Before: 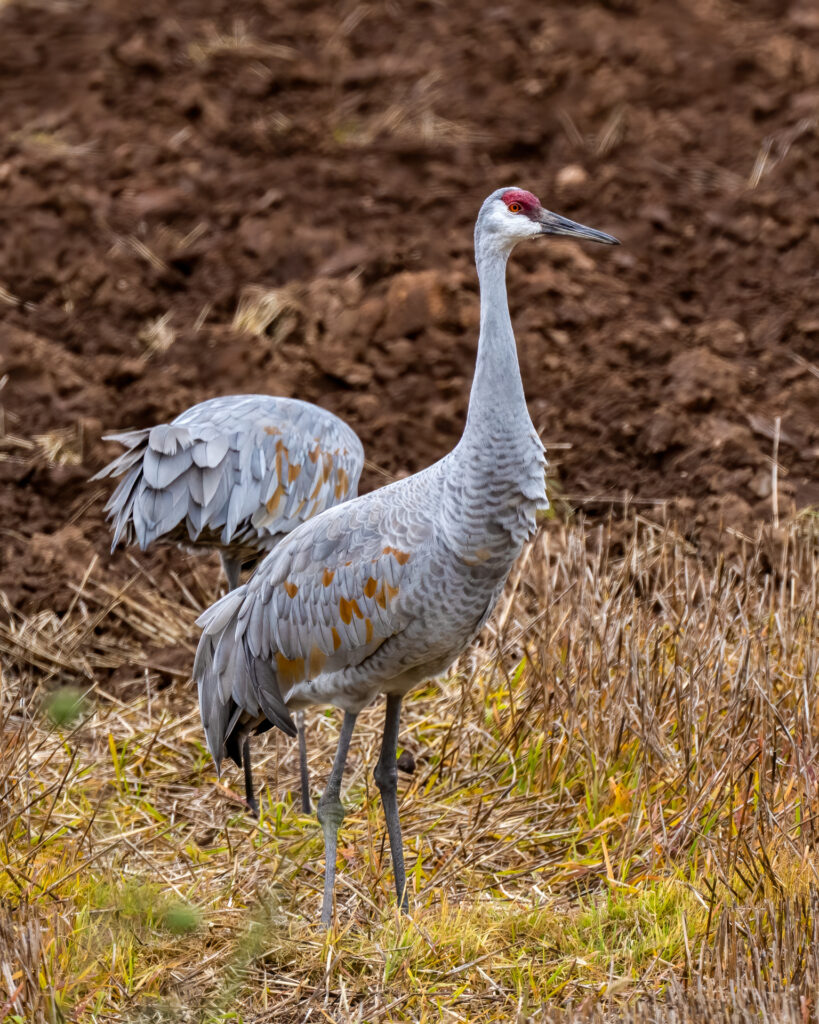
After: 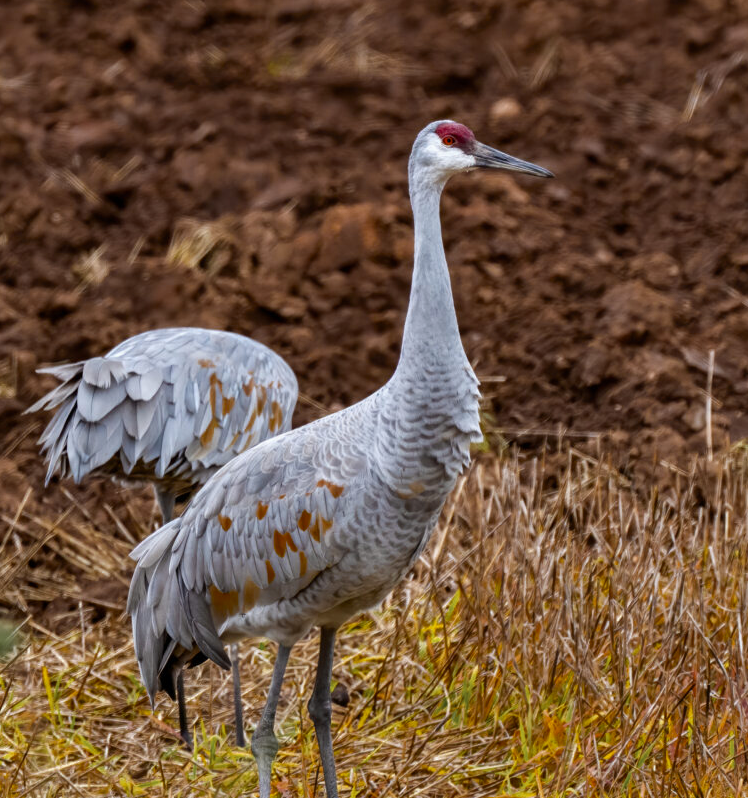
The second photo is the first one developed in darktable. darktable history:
color zones: curves: ch0 [(0.11, 0.396) (0.195, 0.36) (0.25, 0.5) (0.303, 0.412) (0.357, 0.544) (0.75, 0.5) (0.967, 0.328)]; ch1 [(0, 0.468) (0.112, 0.512) (0.202, 0.6) (0.25, 0.5) (0.307, 0.352) (0.357, 0.544) (0.75, 0.5) (0.963, 0.524)]
exposure: exposure -0.05 EV
crop: left 8.155%, top 6.611%, bottom 15.385%
